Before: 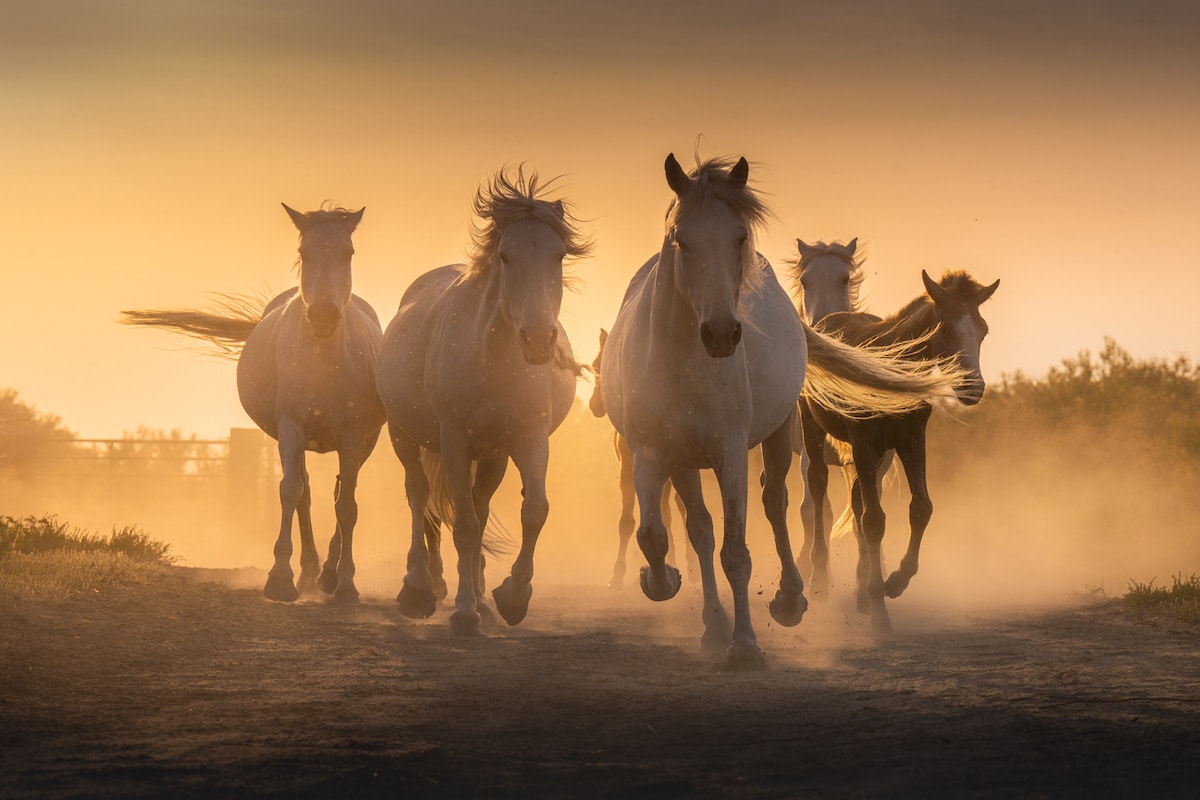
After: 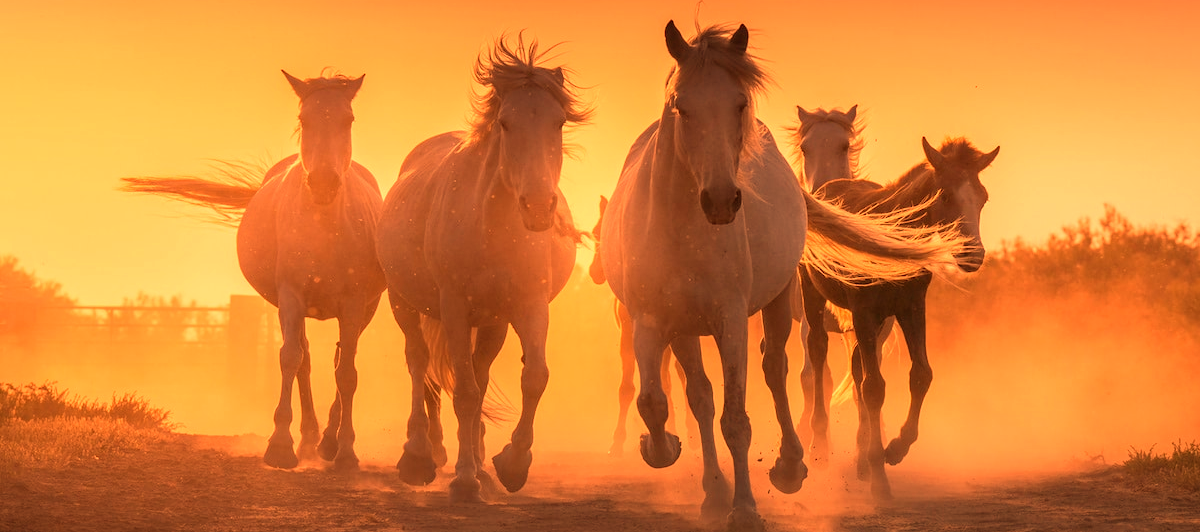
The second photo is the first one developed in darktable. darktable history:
crop: top 16.727%, bottom 16.727%
exposure: compensate highlight preservation false
white balance: red 1.467, blue 0.684
haze removal: adaptive false
base curve: exposure shift 0, preserve colors none
